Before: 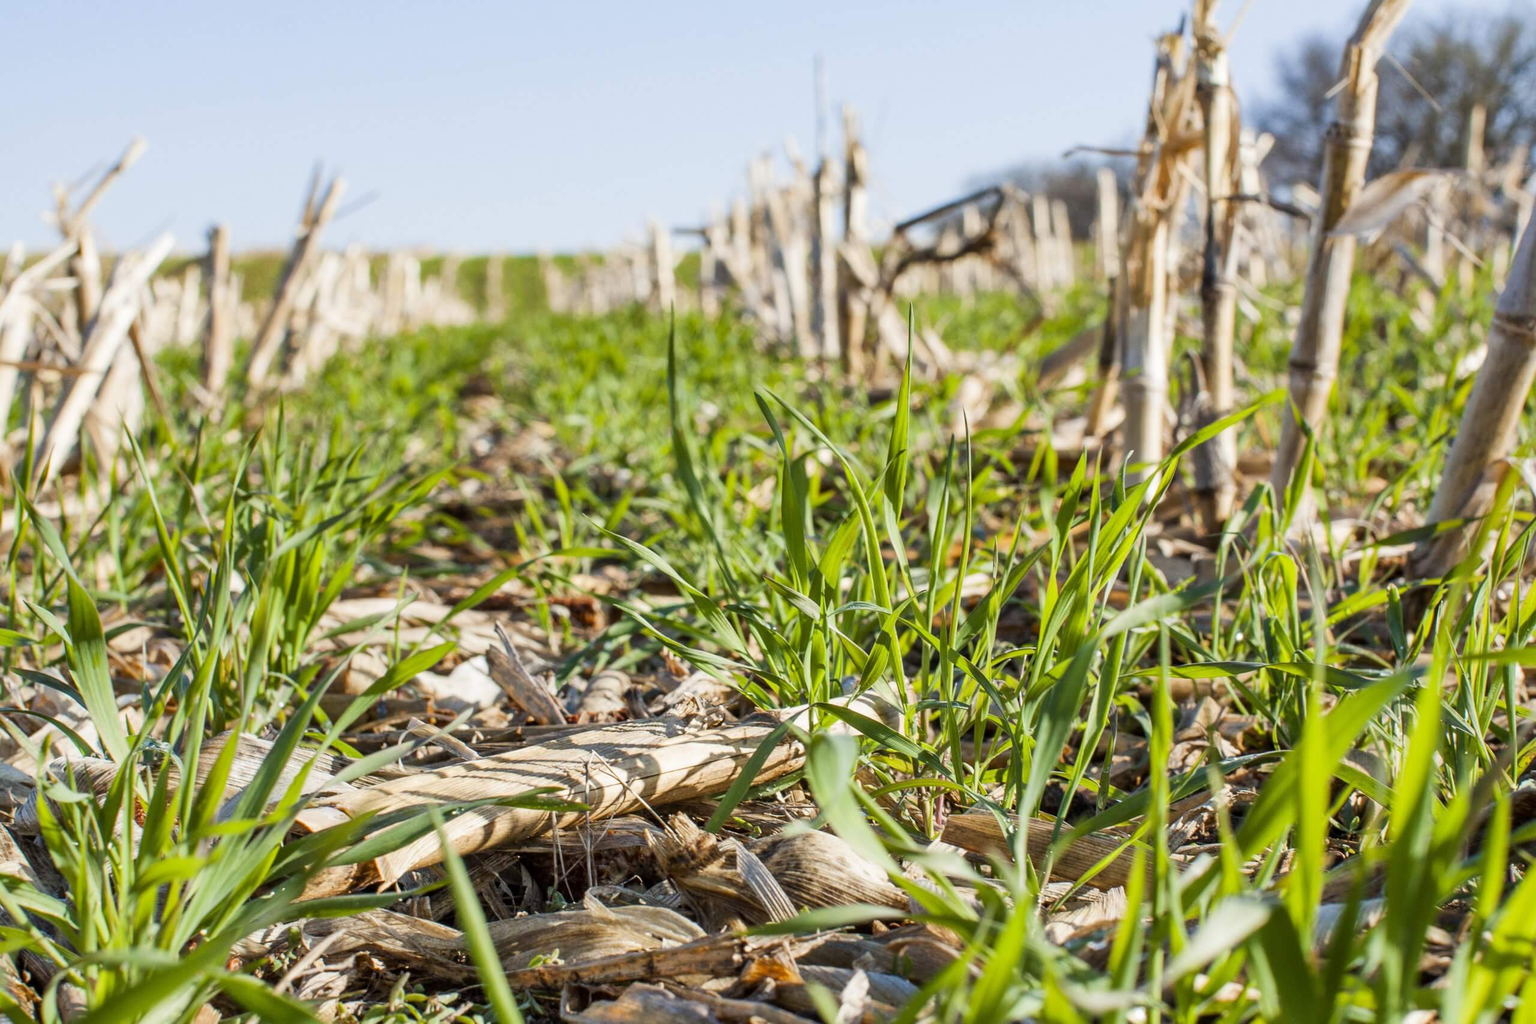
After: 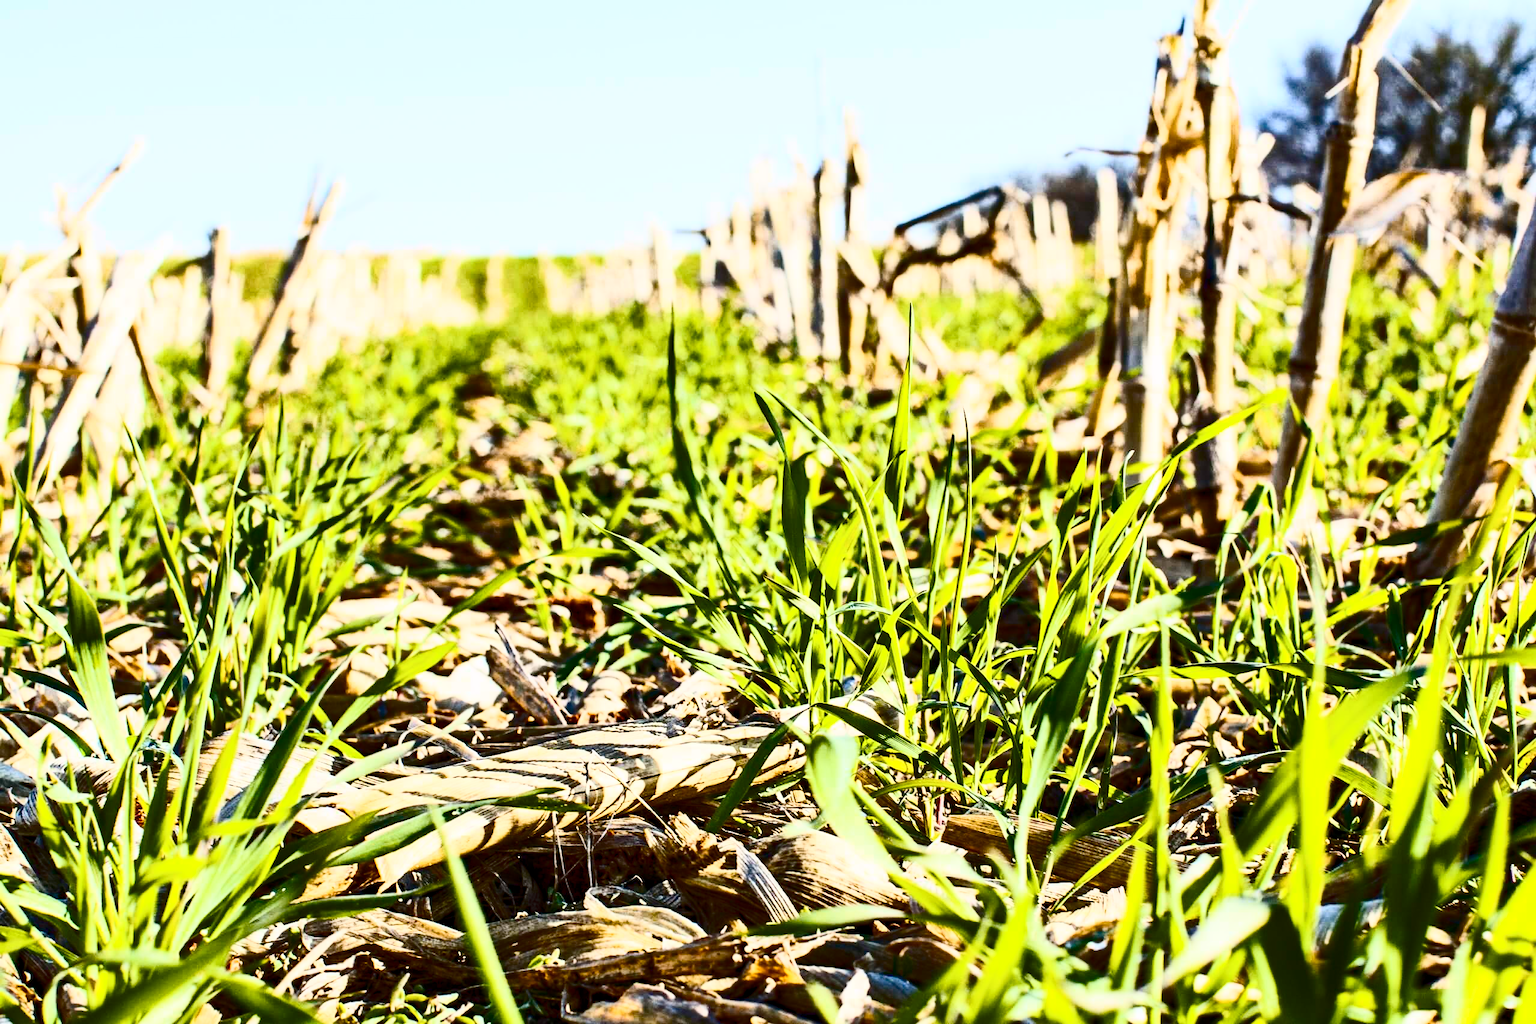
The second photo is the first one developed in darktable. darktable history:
color balance rgb: shadows lift › chroma 0.775%, shadows lift › hue 111.27°, perceptual saturation grading › global saturation 45.36%, perceptual saturation grading › highlights -24.989%, perceptual saturation grading › shadows 49.741%, contrast -10.163%
contrast brightness saturation: contrast 0.933, brightness 0.201
haze removal: strength 0.29, distance 0.255, compatibility mode true, adaptive false
